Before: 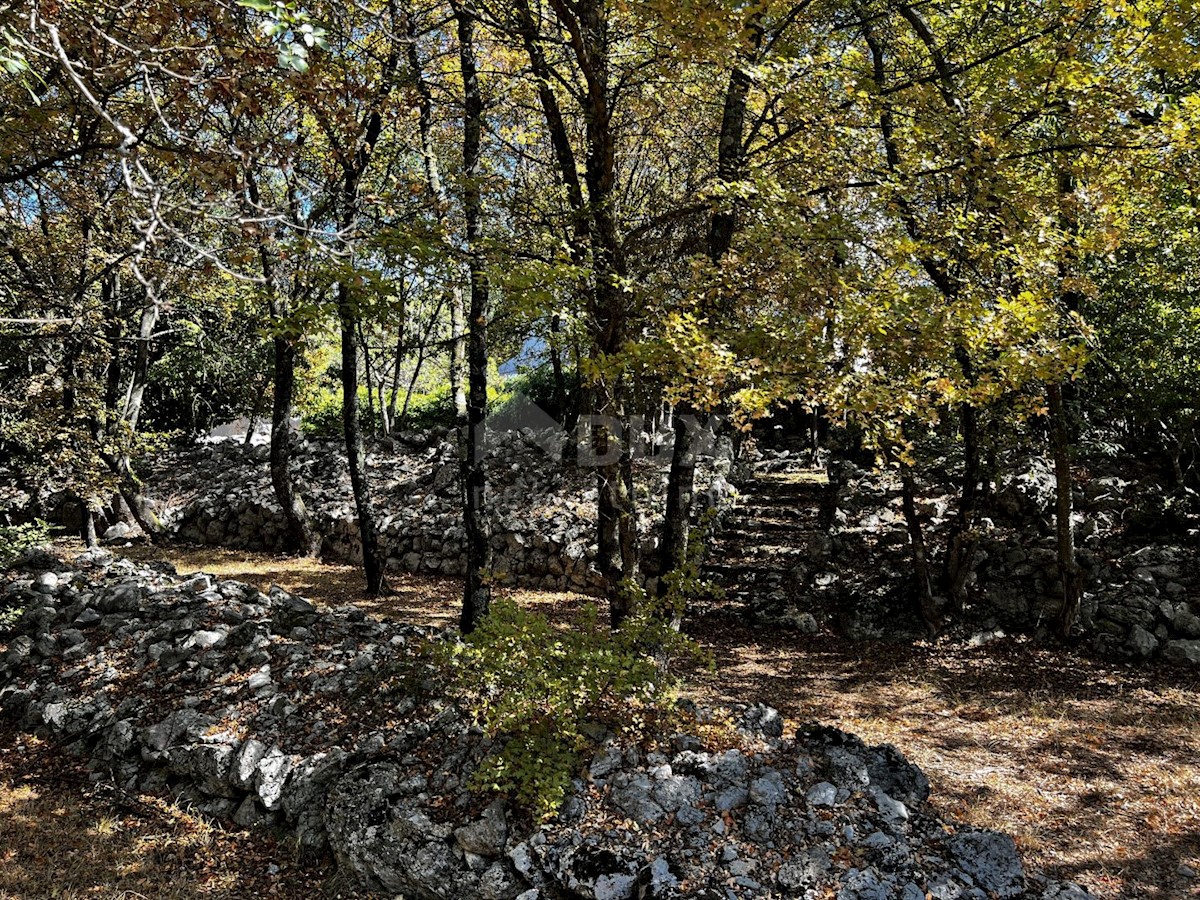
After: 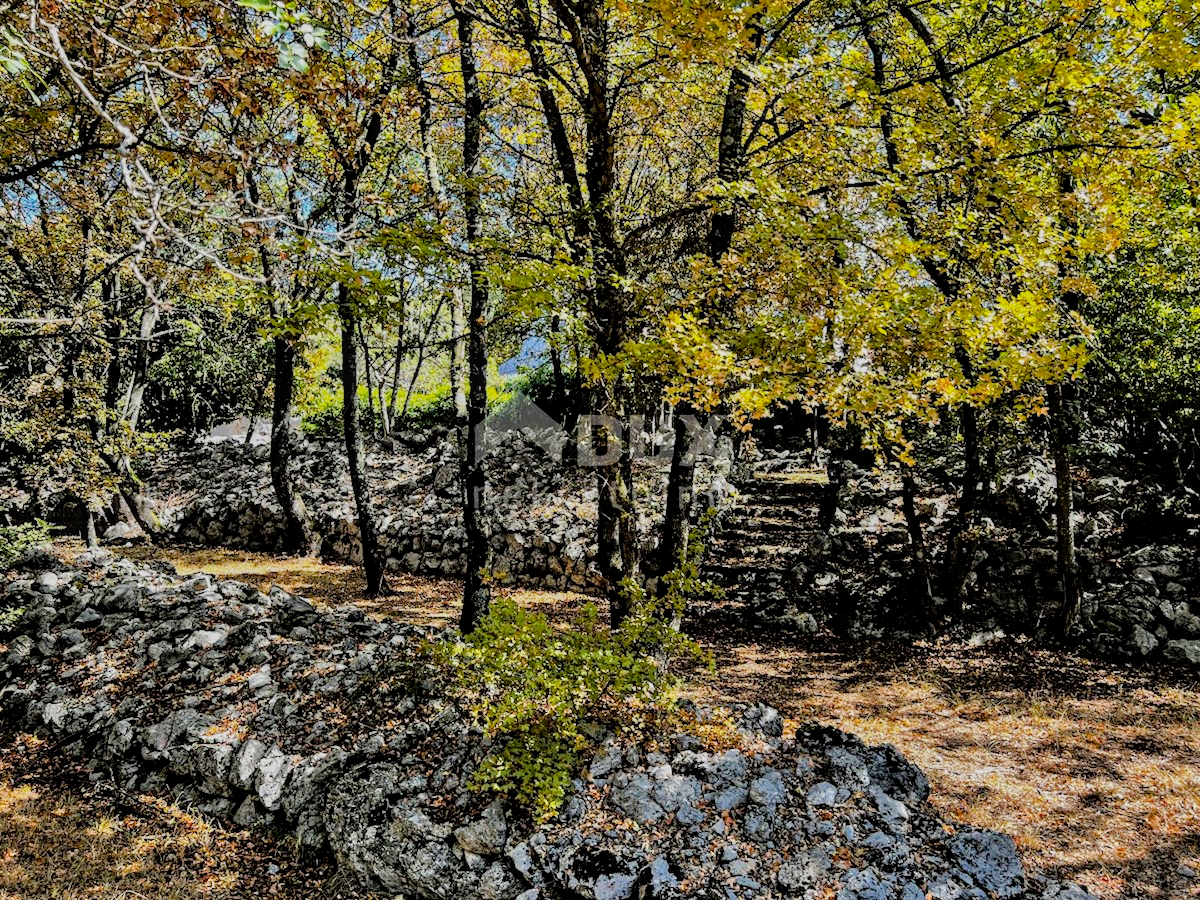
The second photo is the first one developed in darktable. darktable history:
filmic rgb "scene-referred default": black relative exposure -7.65 EV, white relative exposure 4.56 EV, hardness 3.61
local contrast: on, module defaults
color balance rgb: perceptual saturation grading › global saturation 25%, global vibrance 20%
tone equalizer "relight: fill-in": -7 EV 0.15 EV, -6 EV 0.6 EV, -5 EV 1.15 EV, -4 EV 1.33 EV, -3 EV 1.15 EV, -2 EV 0.6 EV, -1 EV 0.15 EV, mask exposure compensation -0.5 EV
